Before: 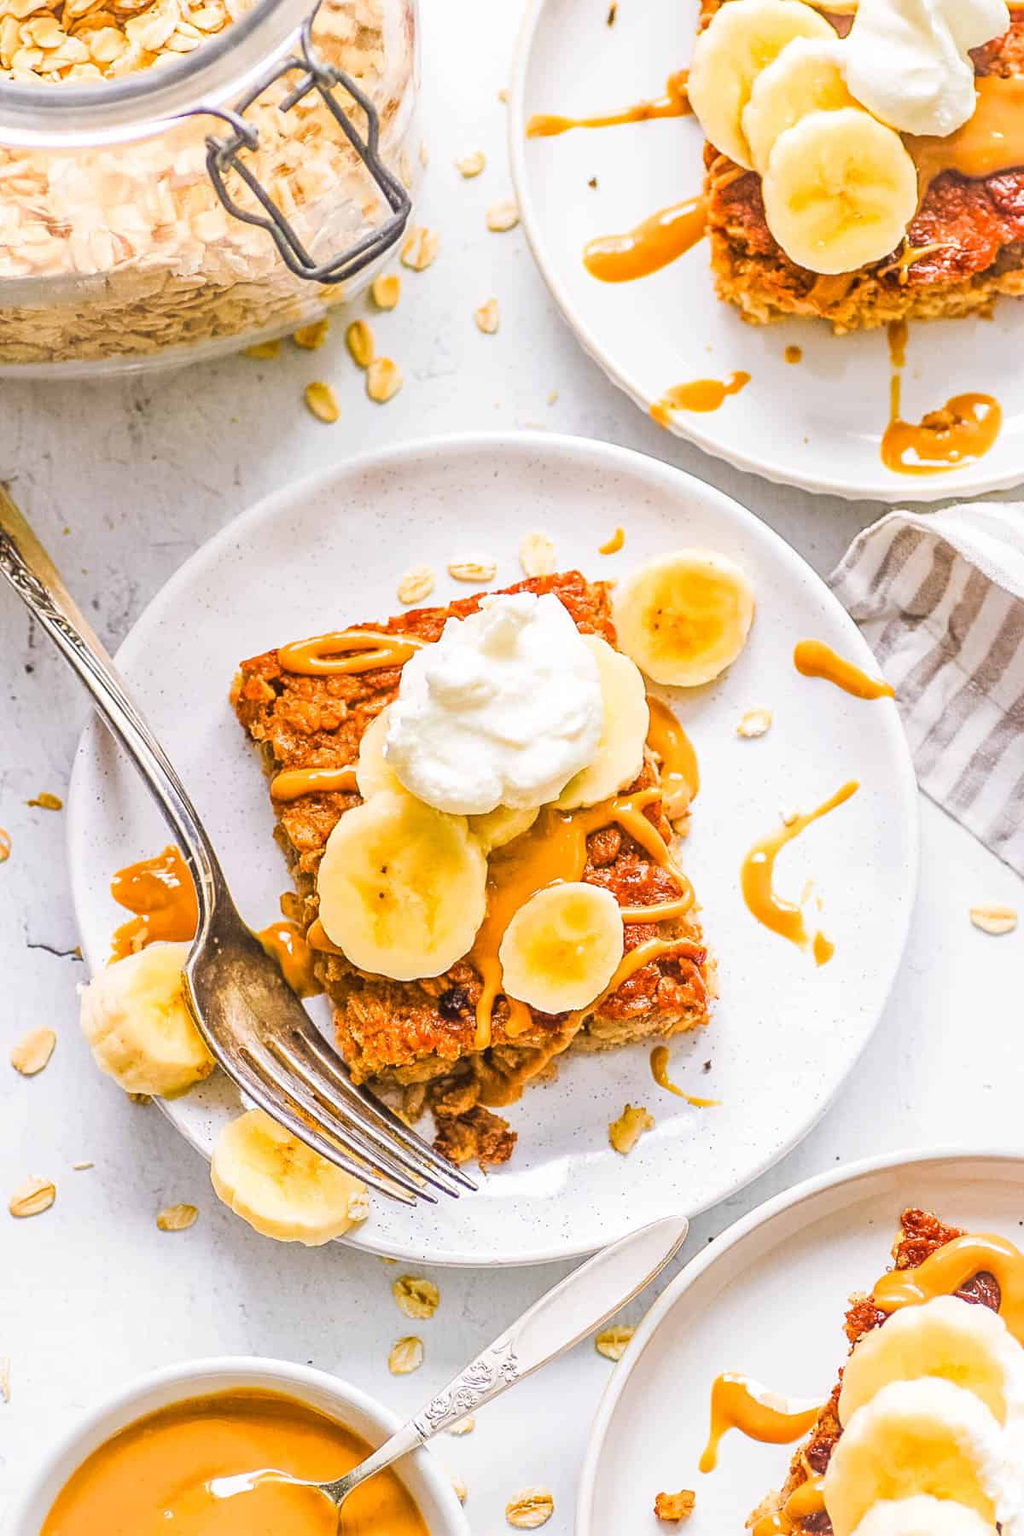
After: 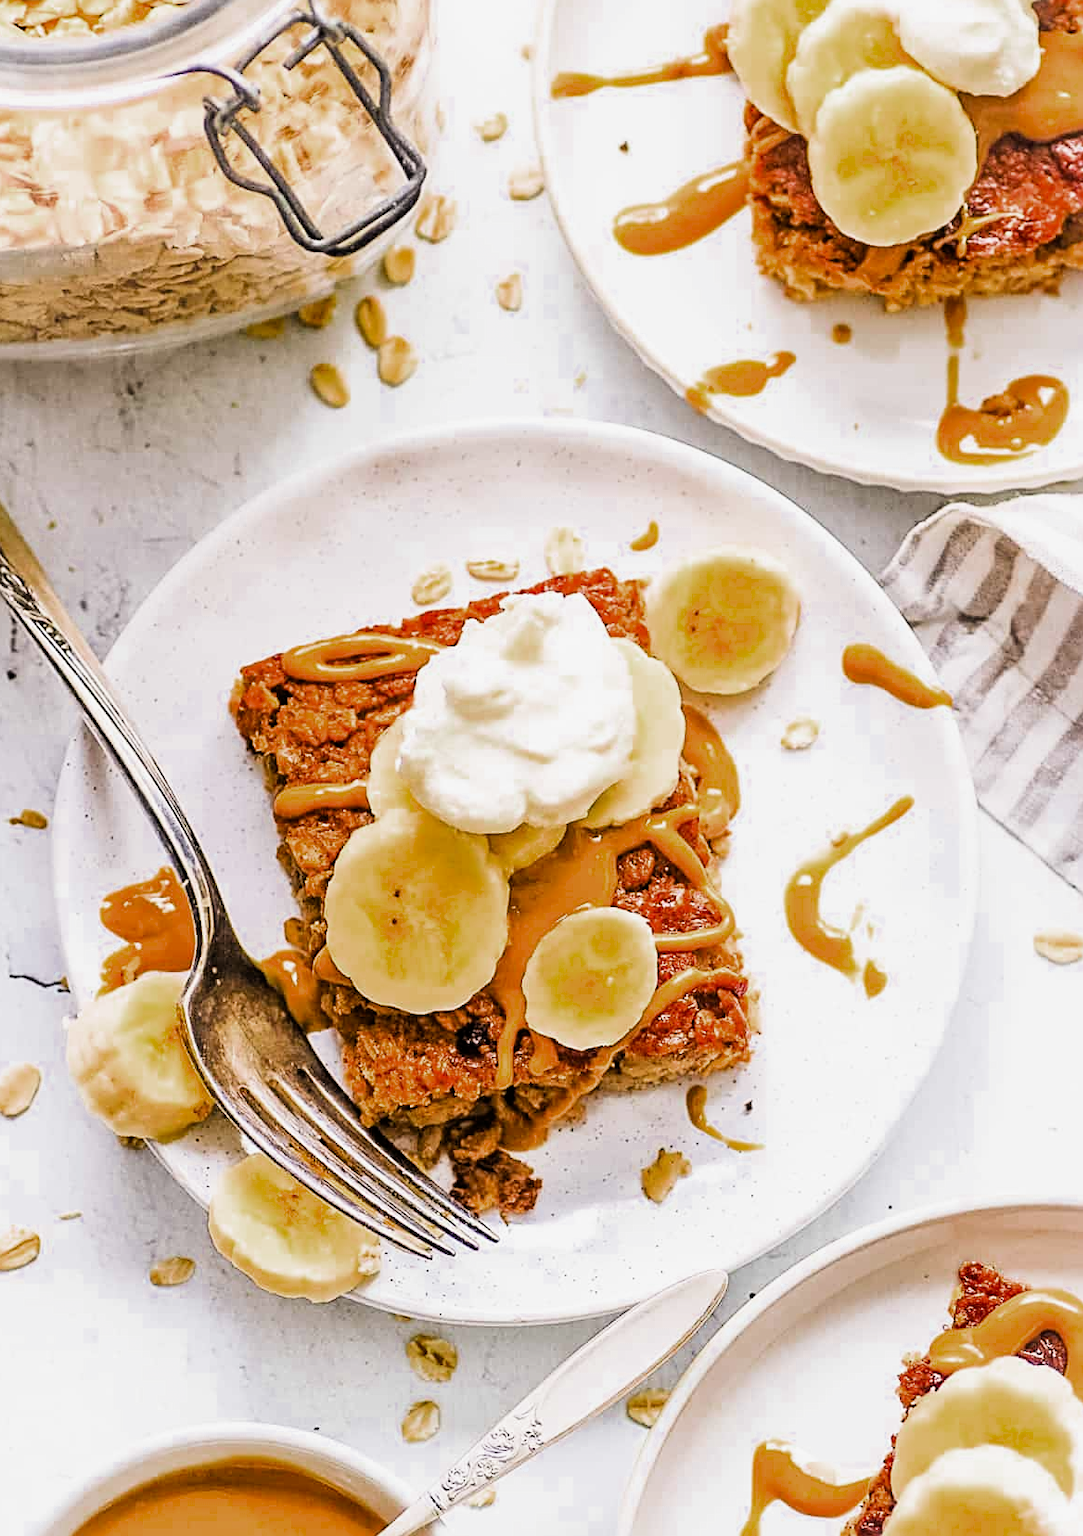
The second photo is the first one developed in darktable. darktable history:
exposure: exposure -0.155 EV, compensate exposure bias true, compensate highlight preservation false
crop: left 1.869%, top 3.129%, right 0.733%, bottom 4.848%
color zones: curves: ch0 [(0.27, 0.396) (0.563, 0.504) (0.75, 0.5) (0.787, 0.307)]
filmic rgb: black relative exposure -5.41 EV, white relative exposure 2.87 EV, threshold 2.98 EV, dynamic range scaling -37.59%, hardness 3.99, contrast 1.603, highlights saturation mix -1.16%, enable highlight reconstruction true
sharpen: radius 2.53, amount 0.34
